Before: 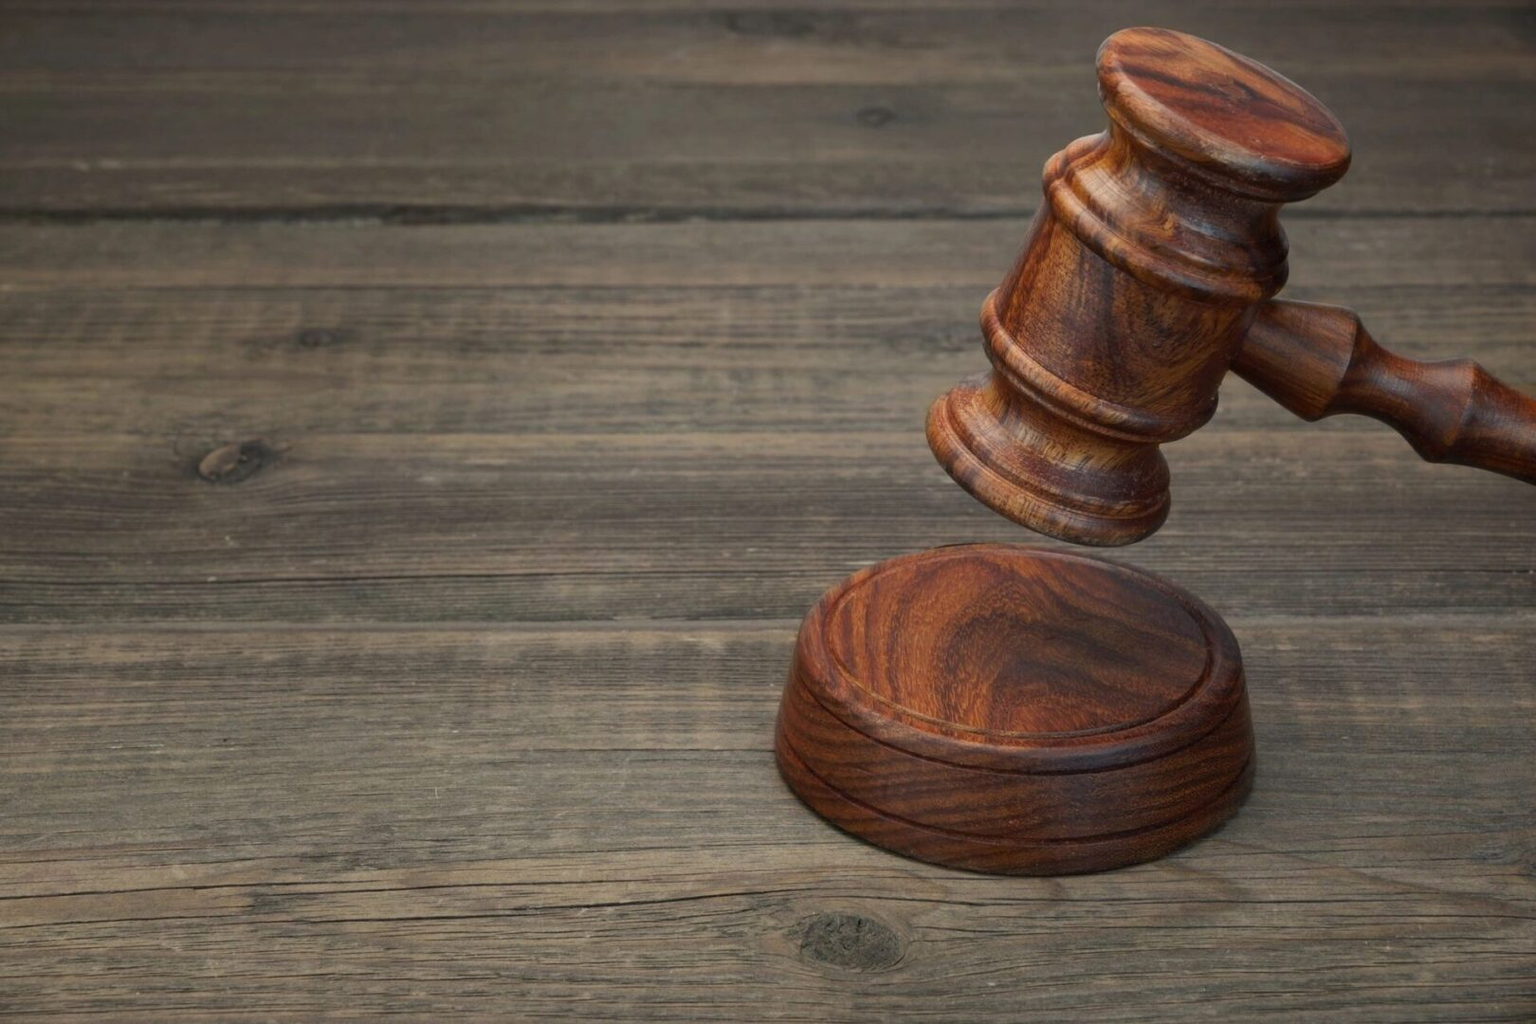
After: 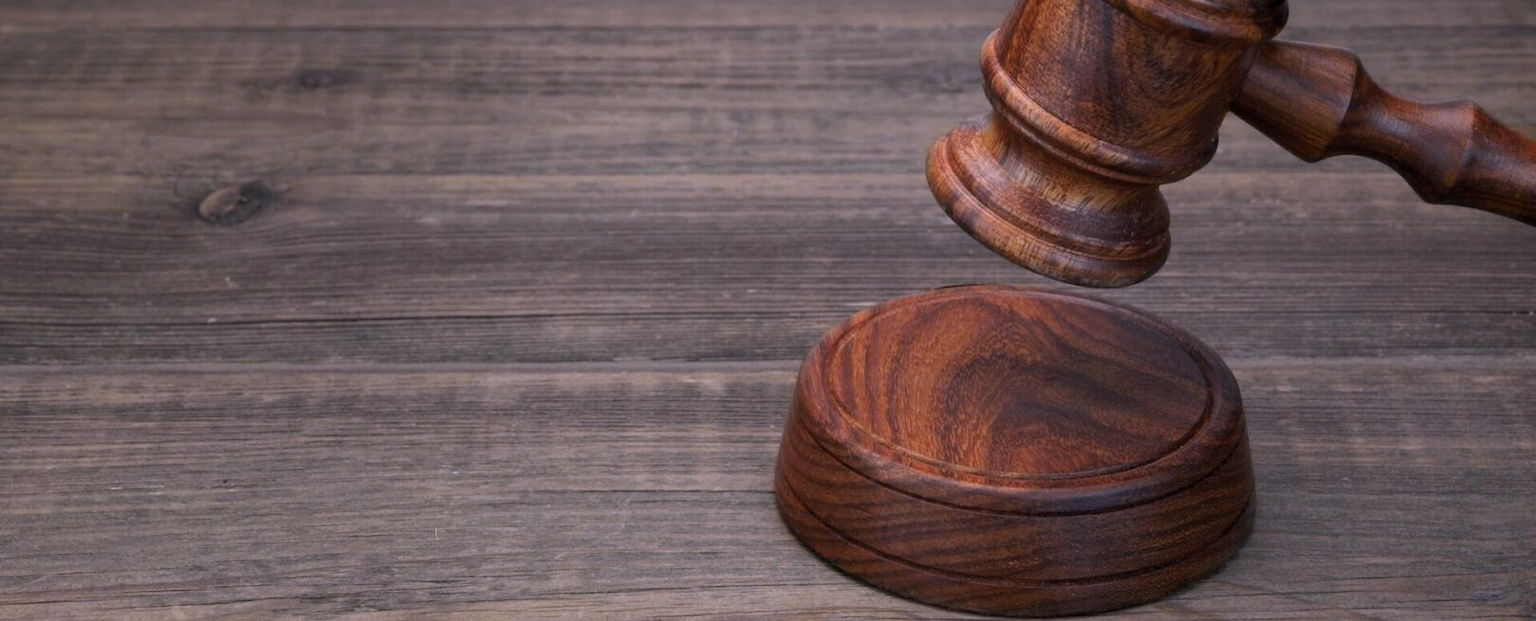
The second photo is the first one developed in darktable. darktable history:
levels: levels [0.026, 0.507, 0.987]
white balance: red 1.042, blue 1.17
crop and rotate: top 25.357%, bottom 13.942%
